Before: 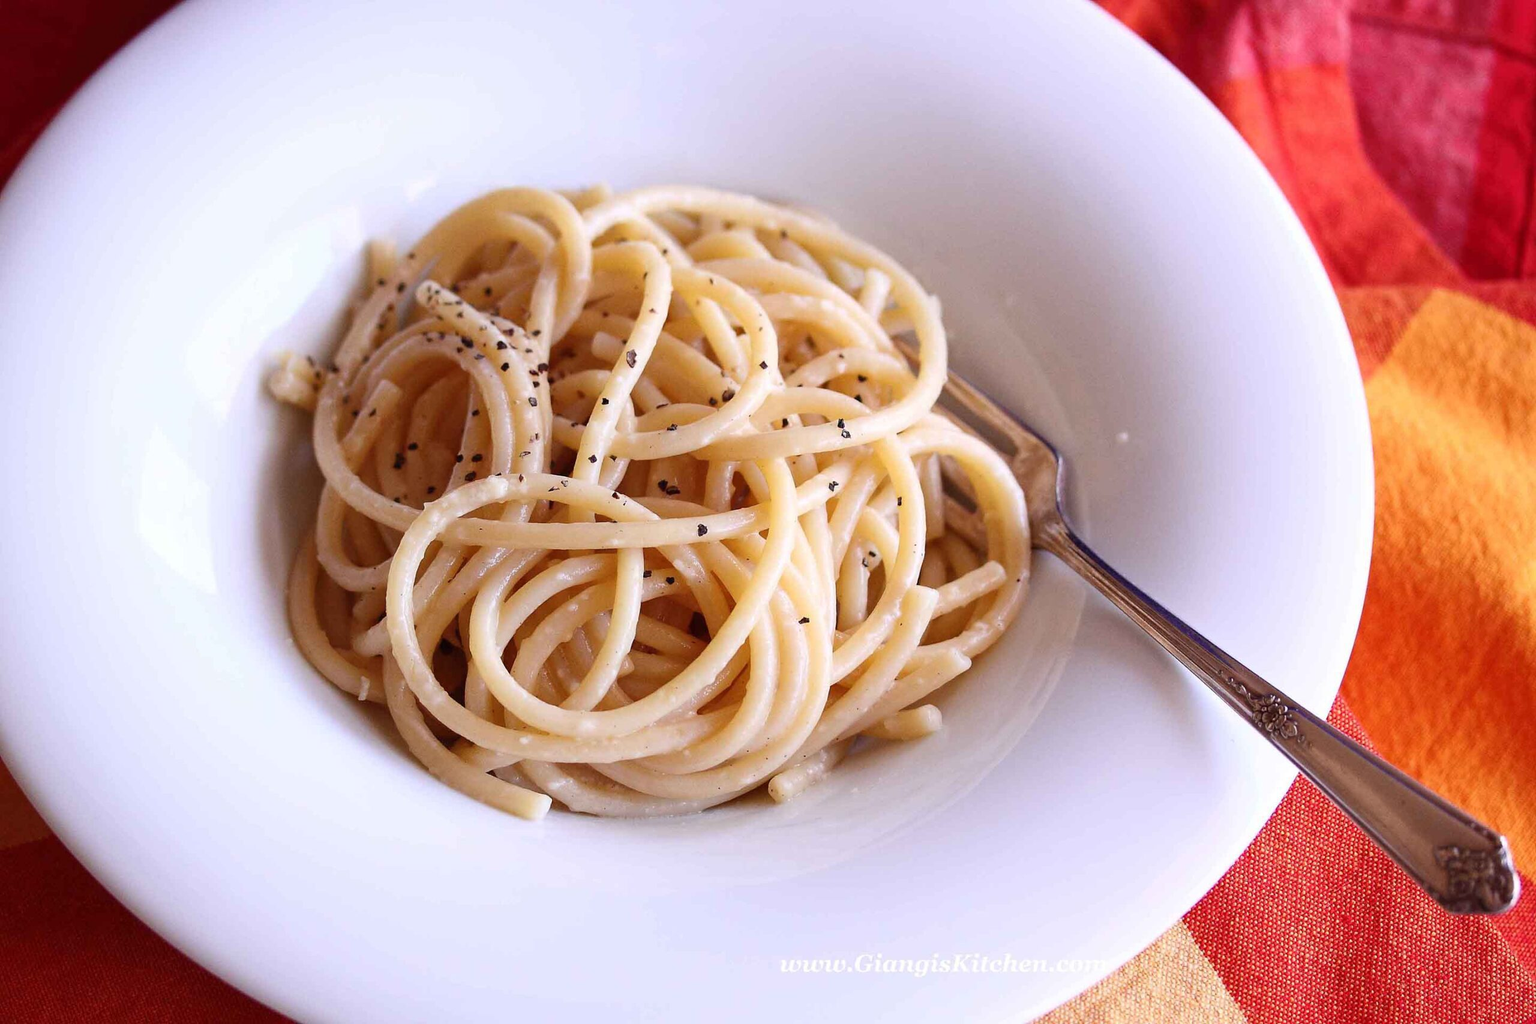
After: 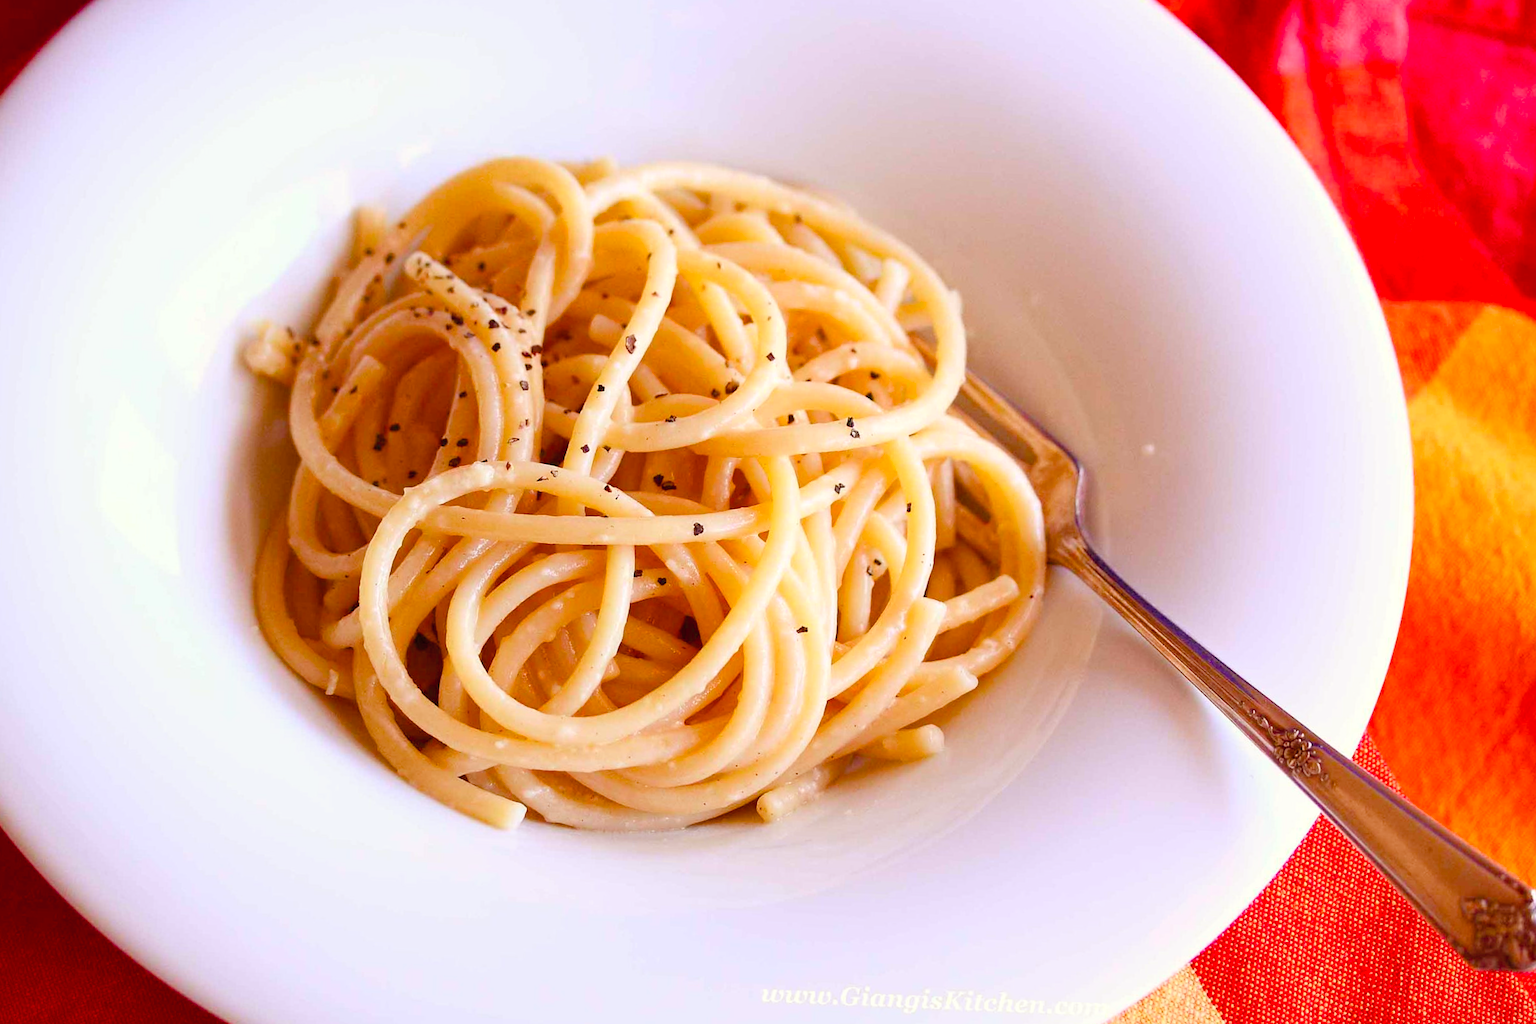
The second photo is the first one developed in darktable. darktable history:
crop and rotate: angle -2.41°
tone equalizer: on, module defaults
color balance rgb: shadows lift › chroma 2.041%, shadows lift › hue 221.02°, power › luminance 9.843%, power › chroma 2.802%, power › hue 57.65°, global offset › hue 170.17°, perceptual saturation grading › global saturation 20%, perceptual saturation grading › highlights -24.985%, perceptual saturation grading › shadows 24.924%, global vibrance 9.993%
contrast brightness saturation: brightness 0.088, saturation 0.194
